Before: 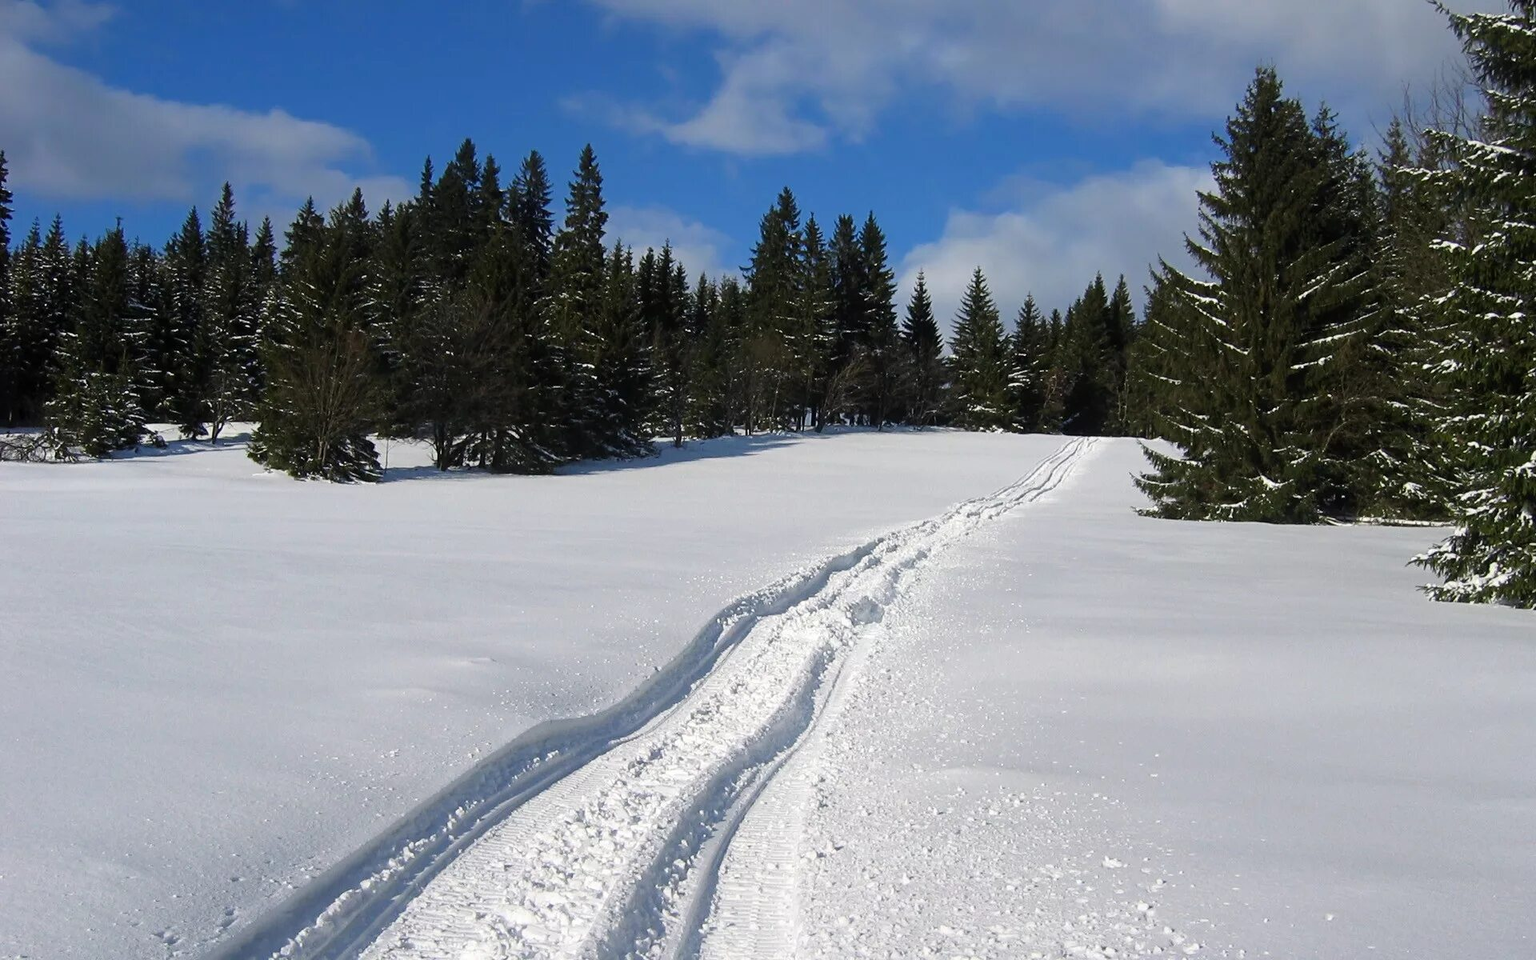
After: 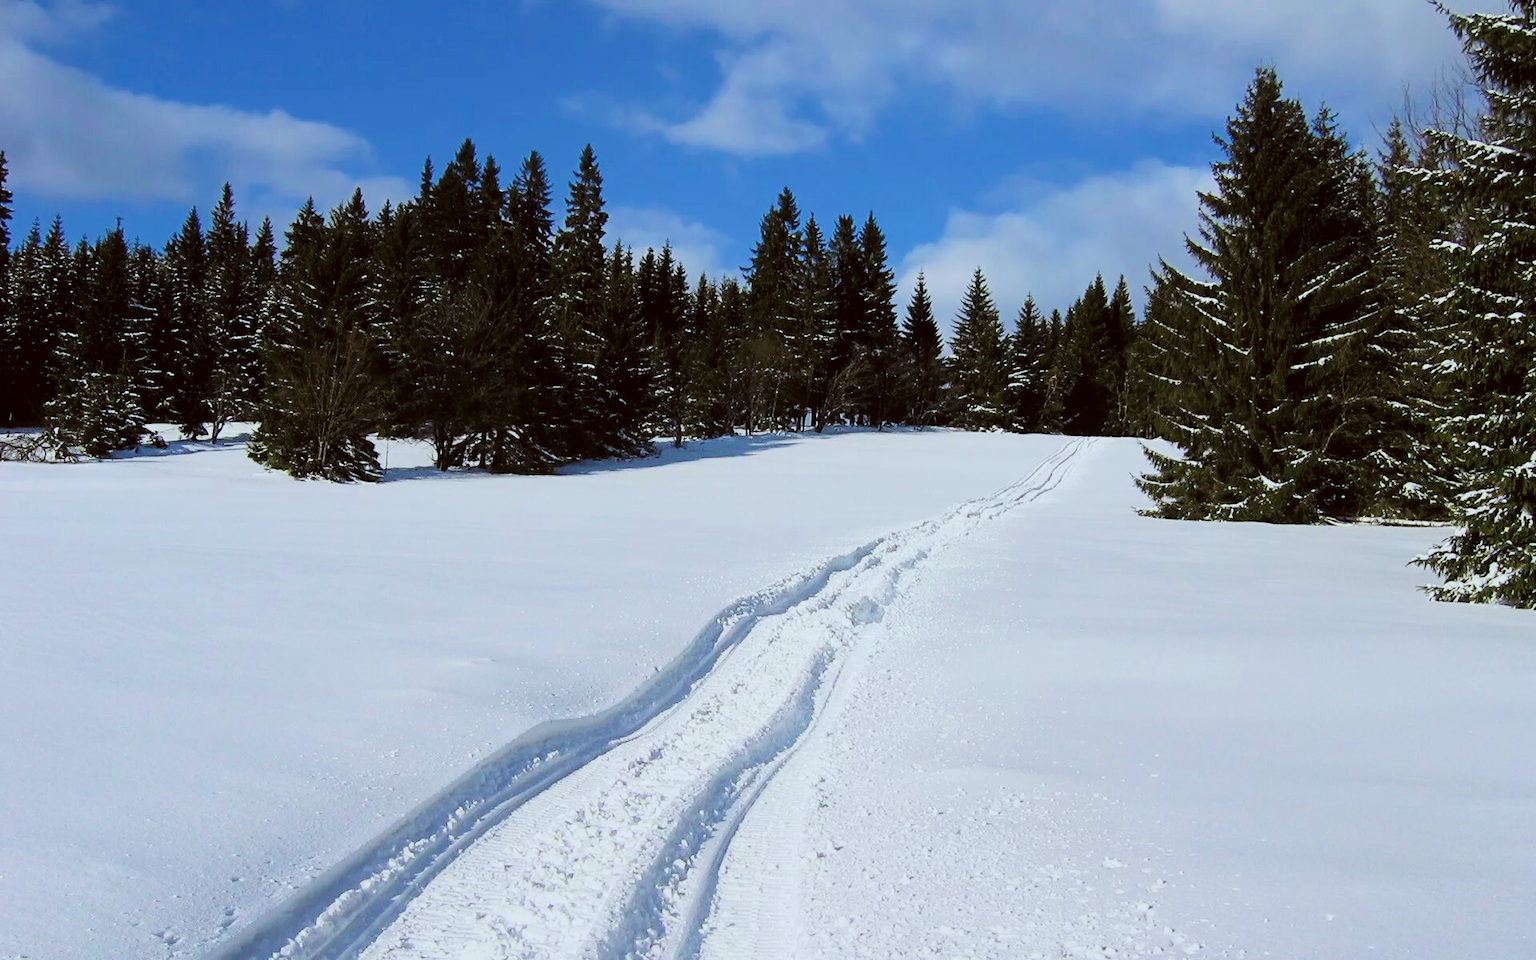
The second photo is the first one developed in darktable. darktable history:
filmic rgb: black relative exposure -7.65 EV, white relative exposure 4.56 EV, hardness 3.61, add noise in highlights 0.002, preserve chrominance max RGB, color science v3 (2019), use custom middle-gray values true, contrast in highlights soft
color correction: highlights a* -3.13, highlights b* -6.45, shadows a* 3.17, shadows b* 5.33
velvia: on, module defaults
contrast brightness saturation: contrast 0.2, brightness 0.164, saturation 0.223
